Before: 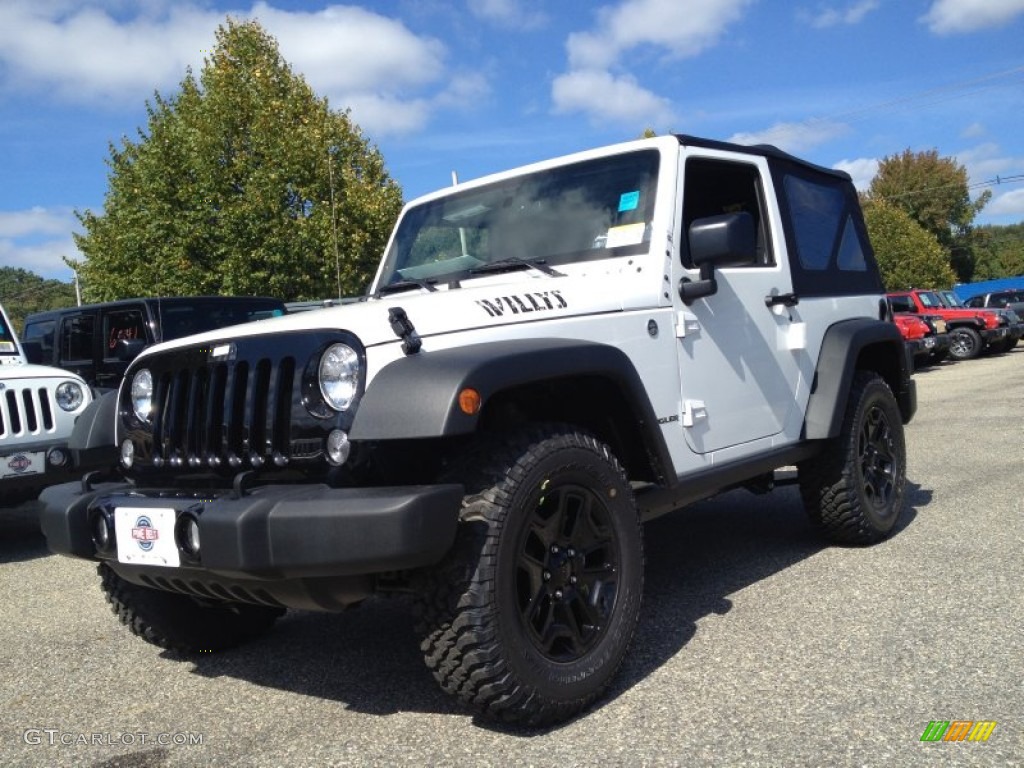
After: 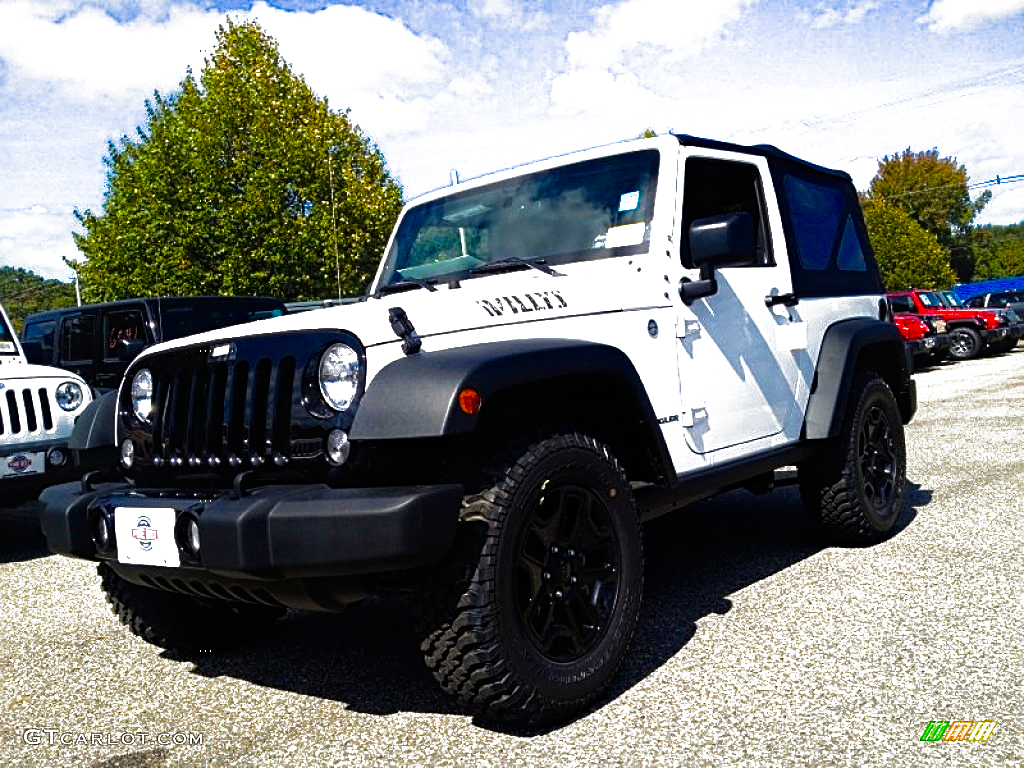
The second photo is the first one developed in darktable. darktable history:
color balance rgb: perceptual saturation grading › global saturation 30.504%, perceptual brilliance grading › highlights 20.602%, perceptual brilliance grading › mid-tones 20.52%, perceptual brilliance grading › shadows -19.896%, global vibrance 5.533%
contrast equalizer: y [[0.439, 0.44, 0.442, 0.457, 0.493, 0.498], [0.5 ×6], [0.5 ×6], [0 ×6], [0 ×6]]
filmic rgb: black relative exposure -12.13 EV, white relative exposure 2.8 EV, target black luminance 0%, hardness 8, latitude 70.57%, contrast 1.139, highlights saturation mix 10.5%, shadows ↔ highlights balance -0.39%, preserve chrominance RGB euclidean norm (legacy), color science v4 (2020)
sharpen: amount 0.494
haze removal: compatibility mode true, adaptive false
